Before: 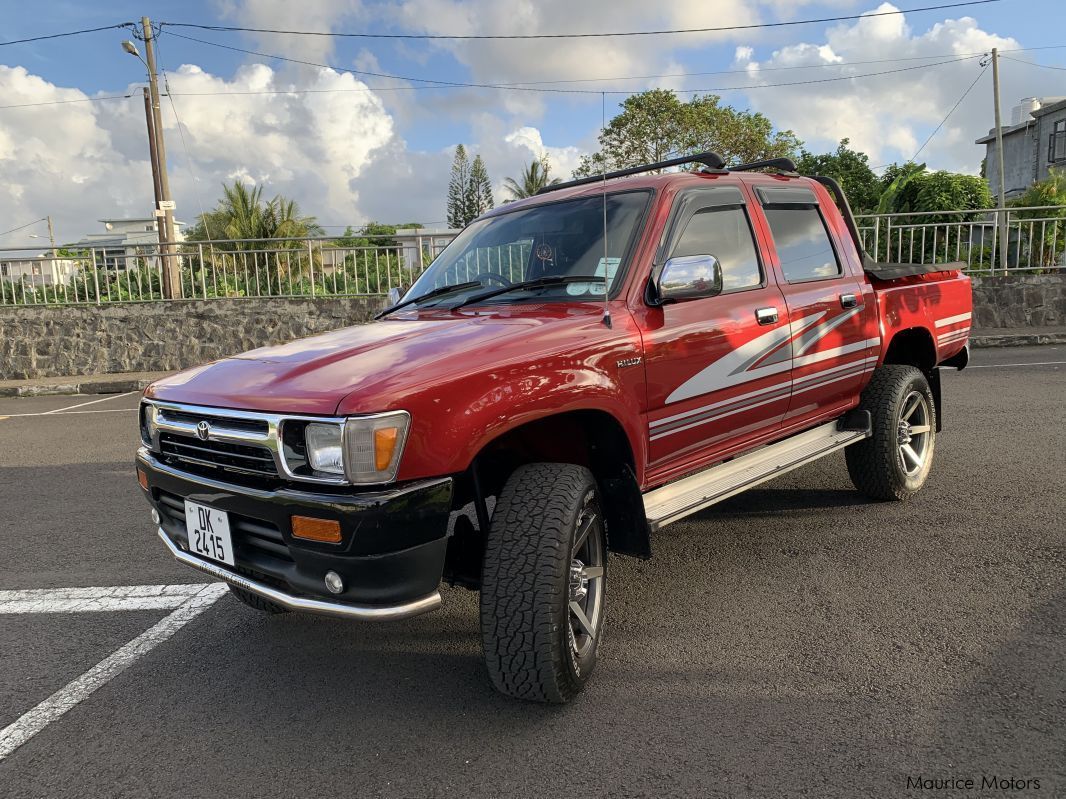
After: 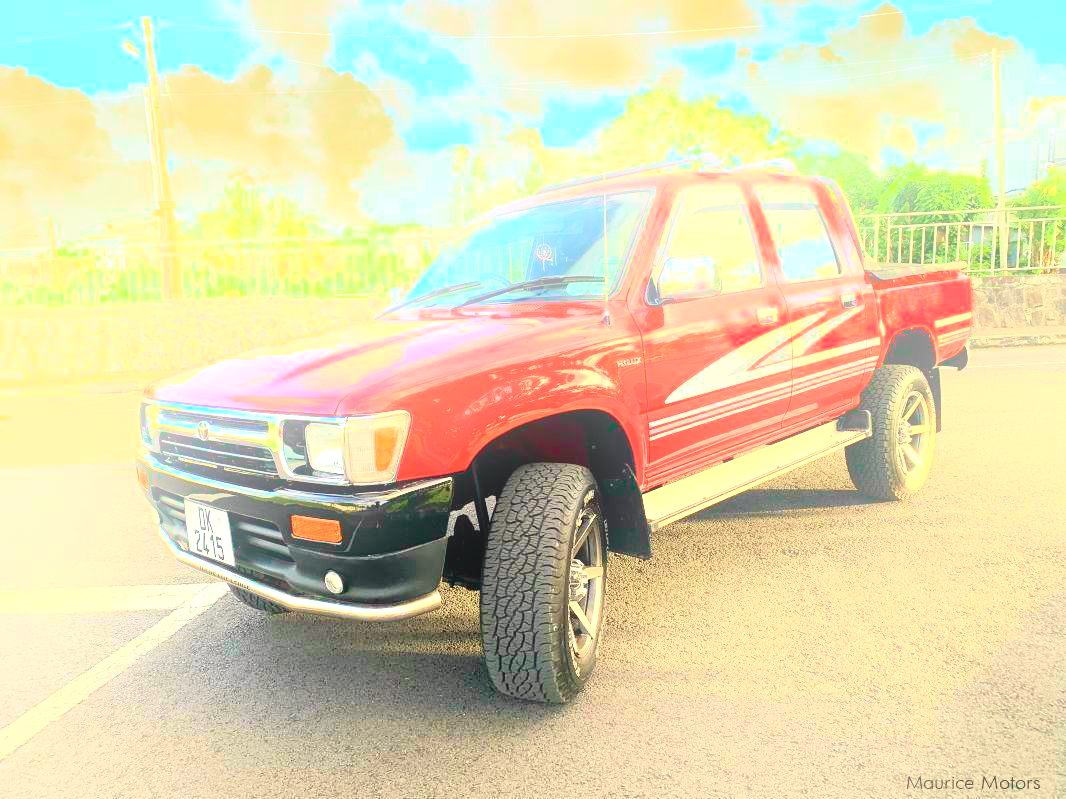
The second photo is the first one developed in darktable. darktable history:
white balance: red 1.029, blue 0.92
tone curve: curves: ch0 [(0, 0.003) (0.044, 0.032) (0.12, 0.089) (0.19, 0.175) (0.271, 0.294) (0.457, 0.546) (0.588, 0.71) (0.701, 0.815) (0.86, 0.922) (1, 0.982)]; ch1 [(0, 0) (0.247, 0.215) (0.433, 0.382) (0.466, 0.426) (0.493, 0.481) (0.501, 0.5) (0.517, 0.524) (0.557, 0.582) (0.598, 0.651) (0.671, 0.735) (0.796, 0.85) (1, 1)]; ch2 [(0, 0) (0.249, 0.216) (0.357, 0.317) (0.448, 0.432) (0.478, 0.492) (0.498, 0.499) (0.517, 0.53) (0.537, 0.57) (0.569, 0.623) (0.61, 0.663) (0.706, 0.75) (0.808, 0.809) (0.991, 0.968)], color space Lab, independent channels, preserve colors none
bloom: size 16%, threshold 98%, strength 20%
exposure: exposure 2.25 EV, compensate highlight preservation false
